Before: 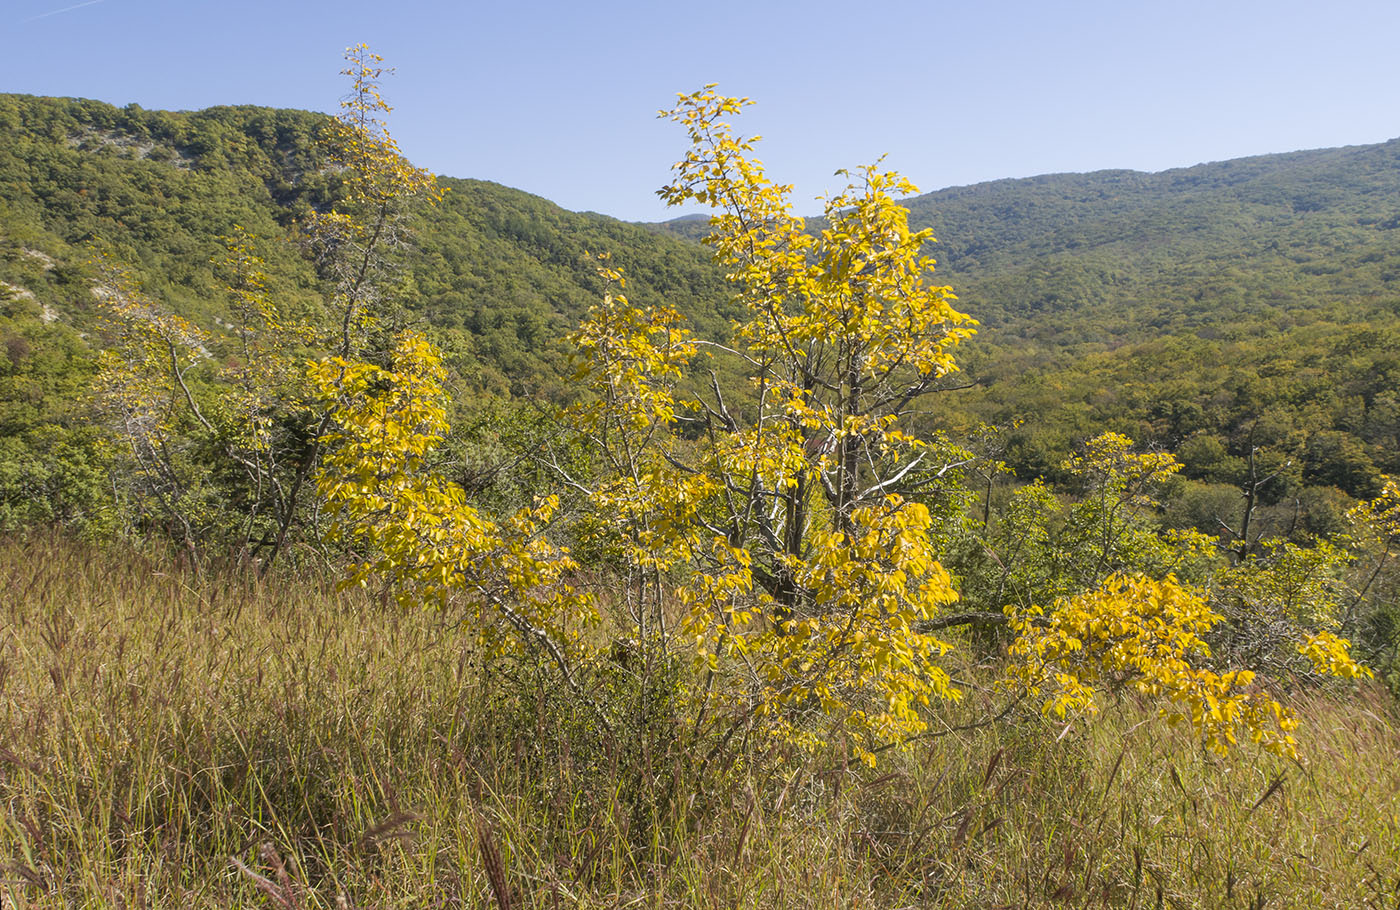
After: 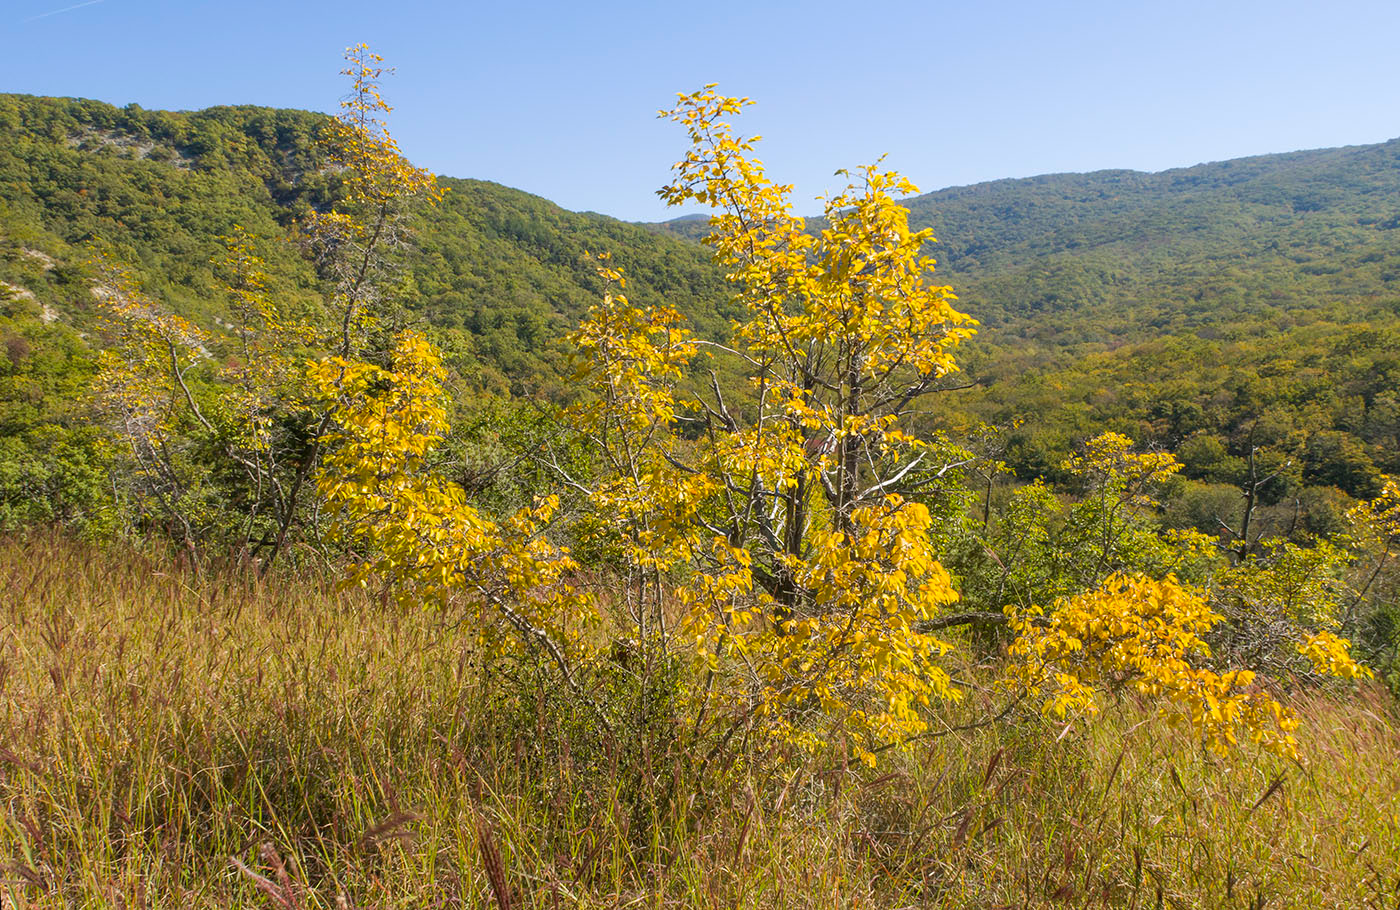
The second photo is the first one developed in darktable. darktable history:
contrast brightness saturation: contrast 0.037, saturation 0.162
